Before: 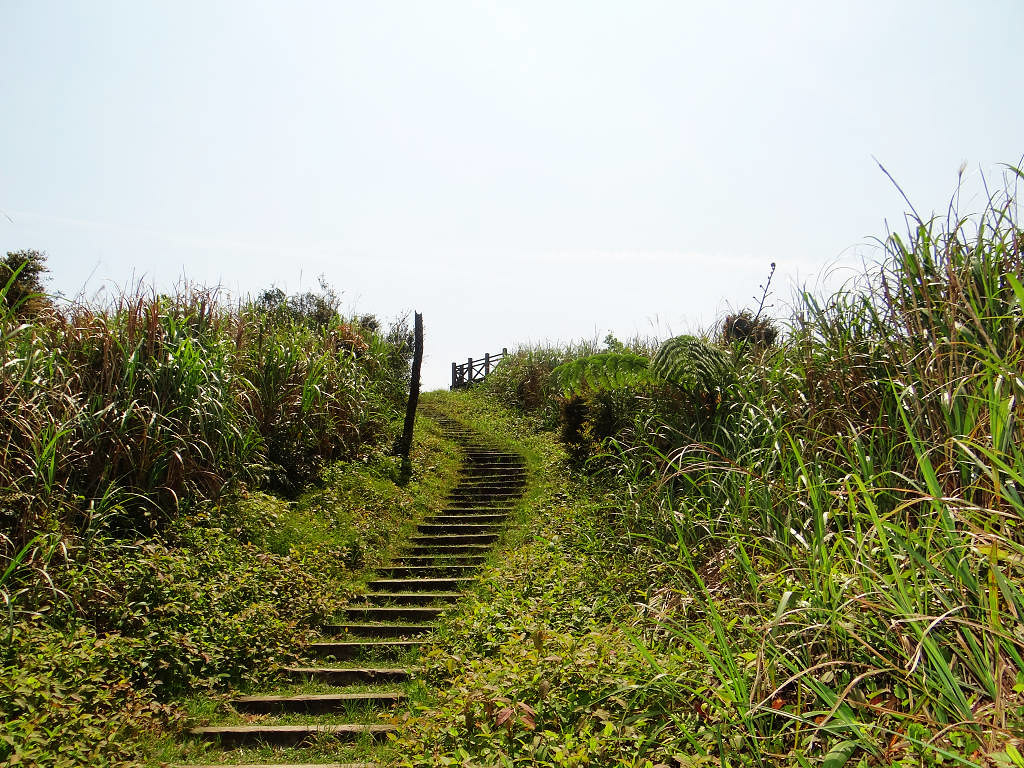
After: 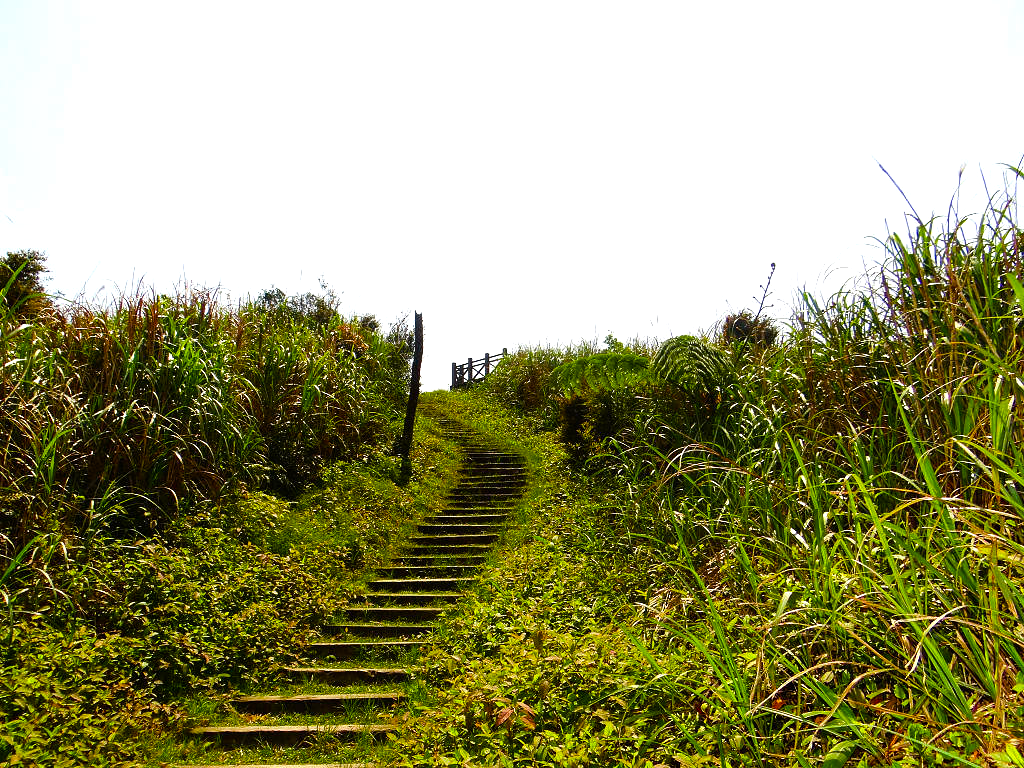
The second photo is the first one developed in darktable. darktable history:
color balance rgb: perceptual saturation grading › global saturation 45.208%, perceptual saturation grading › highlights -25.019%, perceptual saturation grading › shadows 49.676%, perceptual brilliance grading › highlights 14.223%, perceptual brilliance grading › shadows -19.038%, global vibrance 20%
